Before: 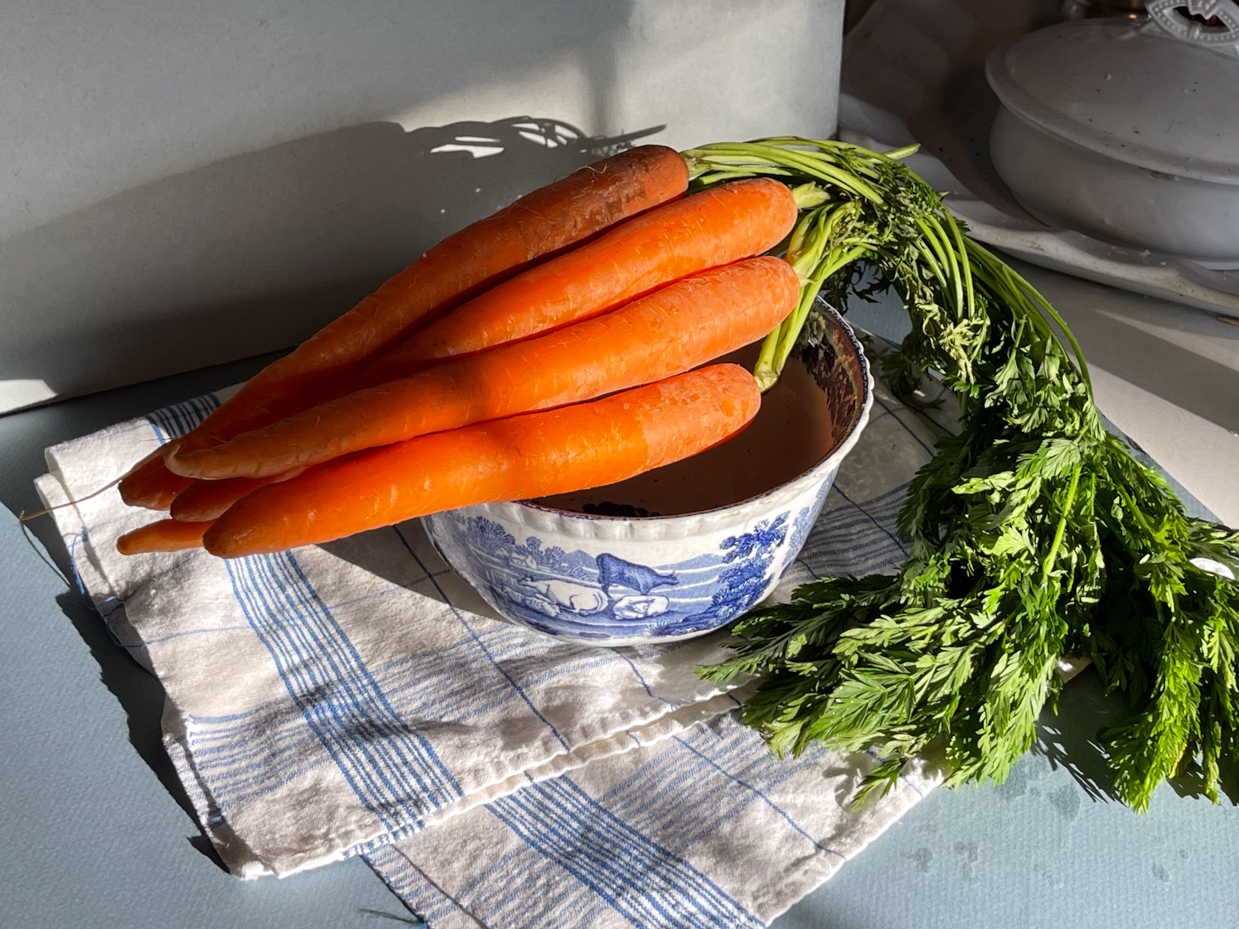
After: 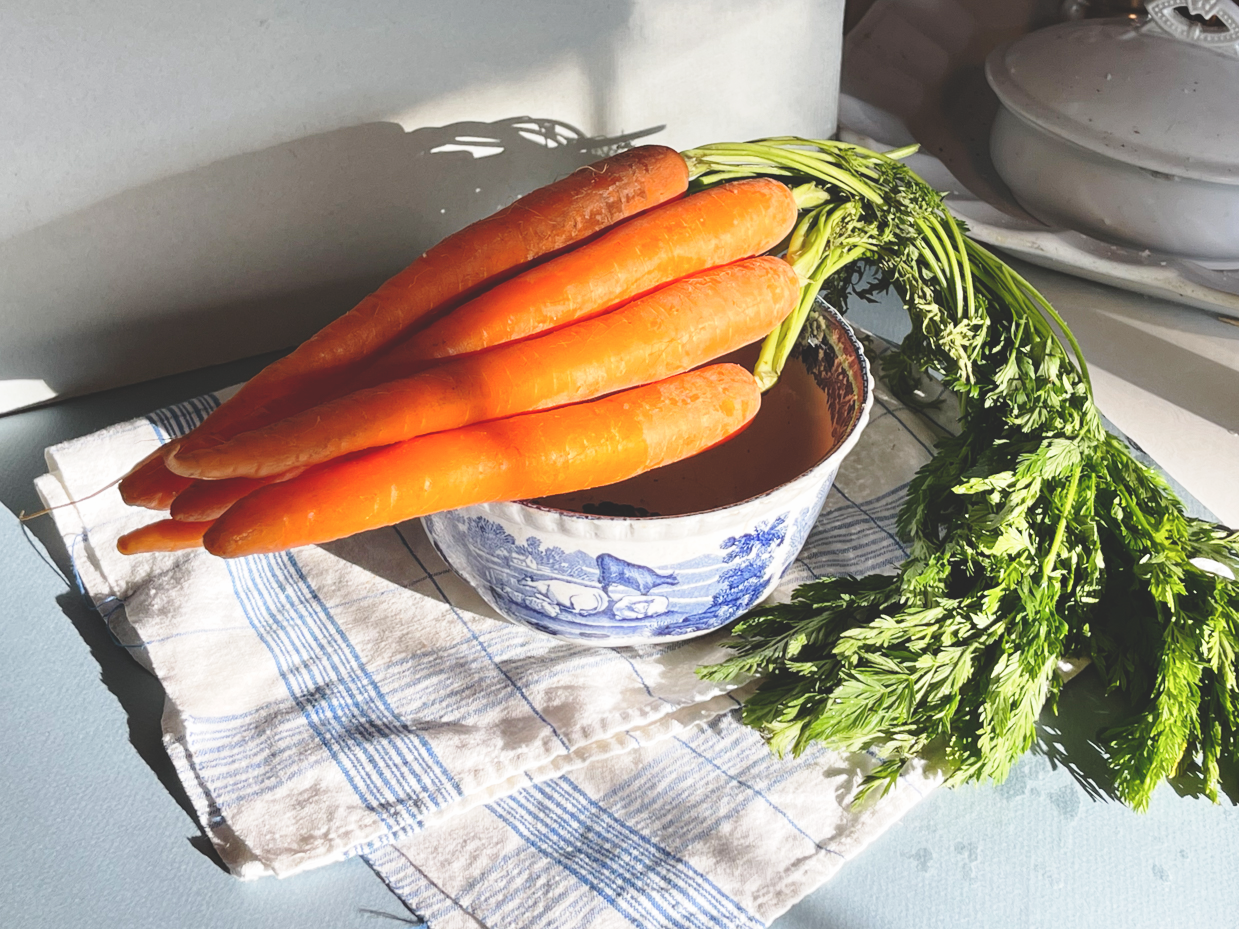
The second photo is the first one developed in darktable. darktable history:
base curve: curves: ch0 [(0, 0) (0.028, 0.03) (0.121, 0.232) (0.46, 0.748) (0.859, 0.968) (1, 1)], preserve colors none
exposure: black level correction -0.023, exposure -0.039 EV, compensate highlight preservation false
